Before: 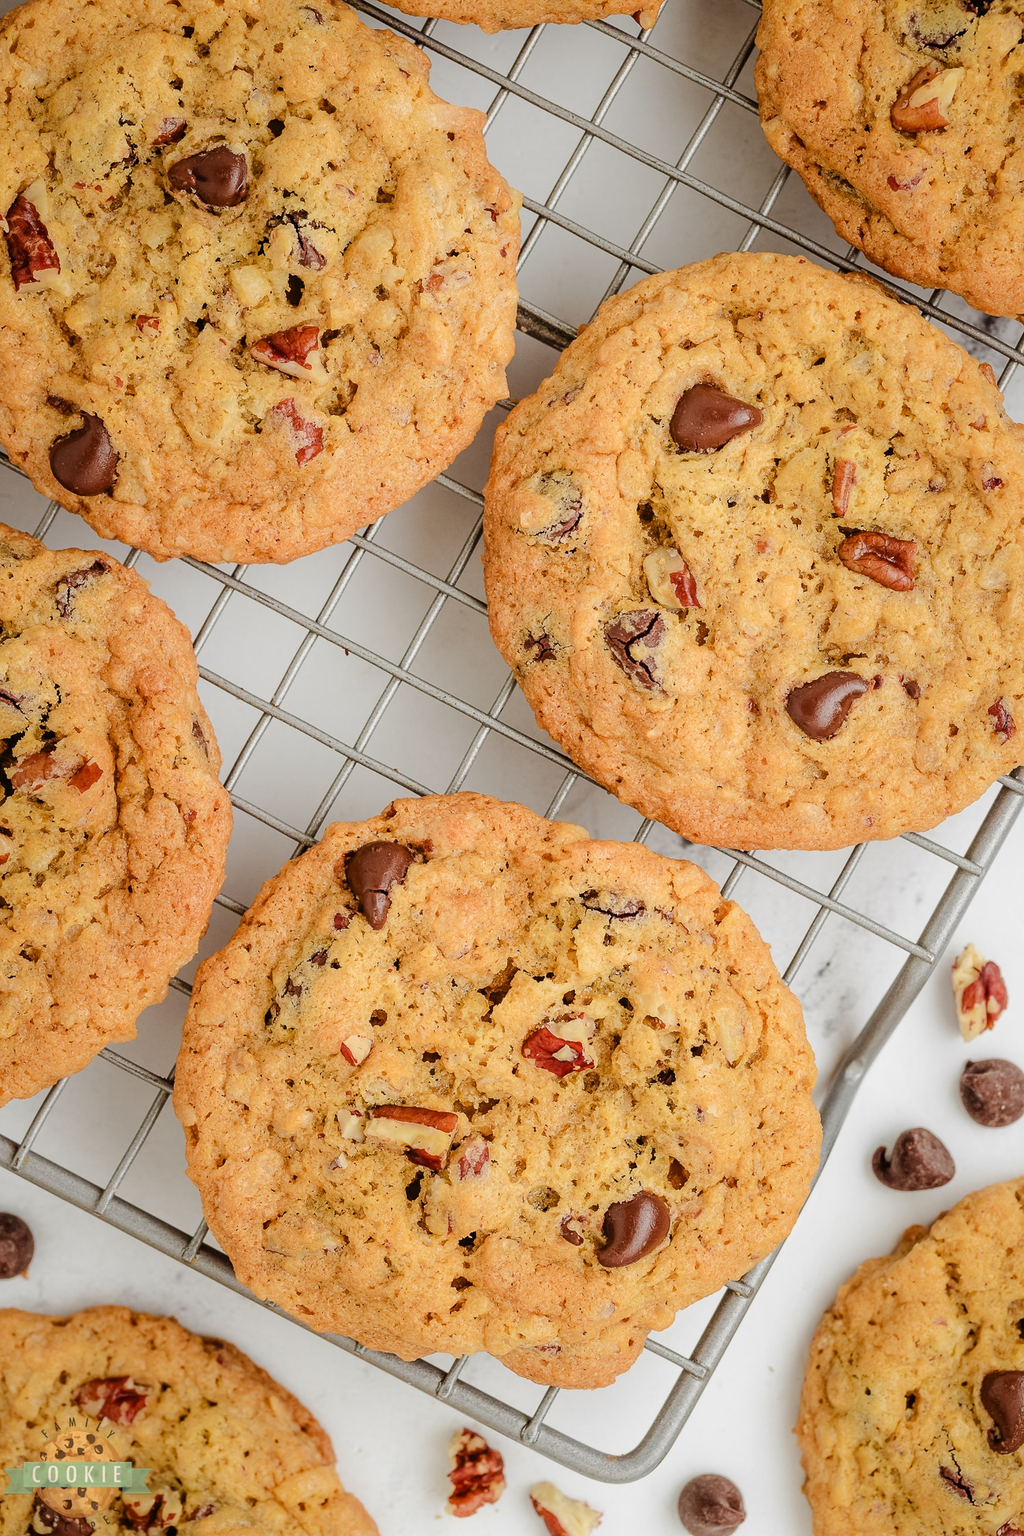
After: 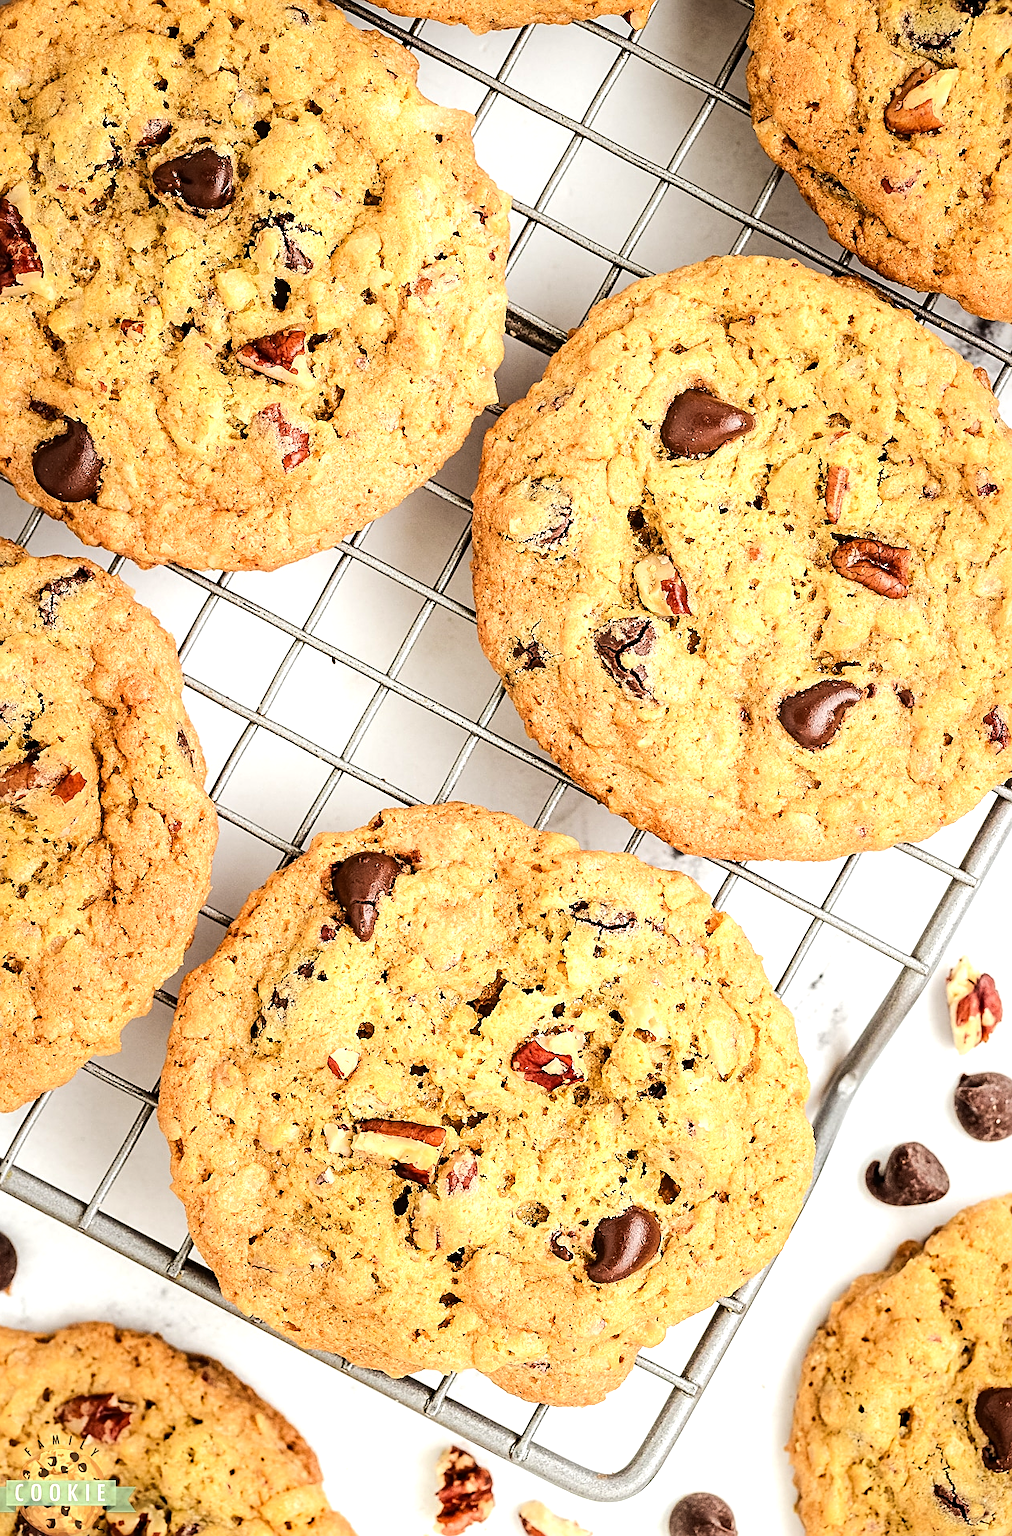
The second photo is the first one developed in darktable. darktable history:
sharpen: on, module defaults
tone equalizer: -8 EV -1.1 EV, -7 EV -1.05 EV, -6 EV -0.835 EV, -5 EV -0.605 EV, -3 EV 0.598 EV, -2 EV 0.87 EV, -1 EV 1.01 EV, +0 EV 1.06 EV, edges refinement/feathering 500, mask exposure compensation -1.57 EV, preserve details no
crop and rotate: left 1.741%, right 0.513%, bottom 1.219%
